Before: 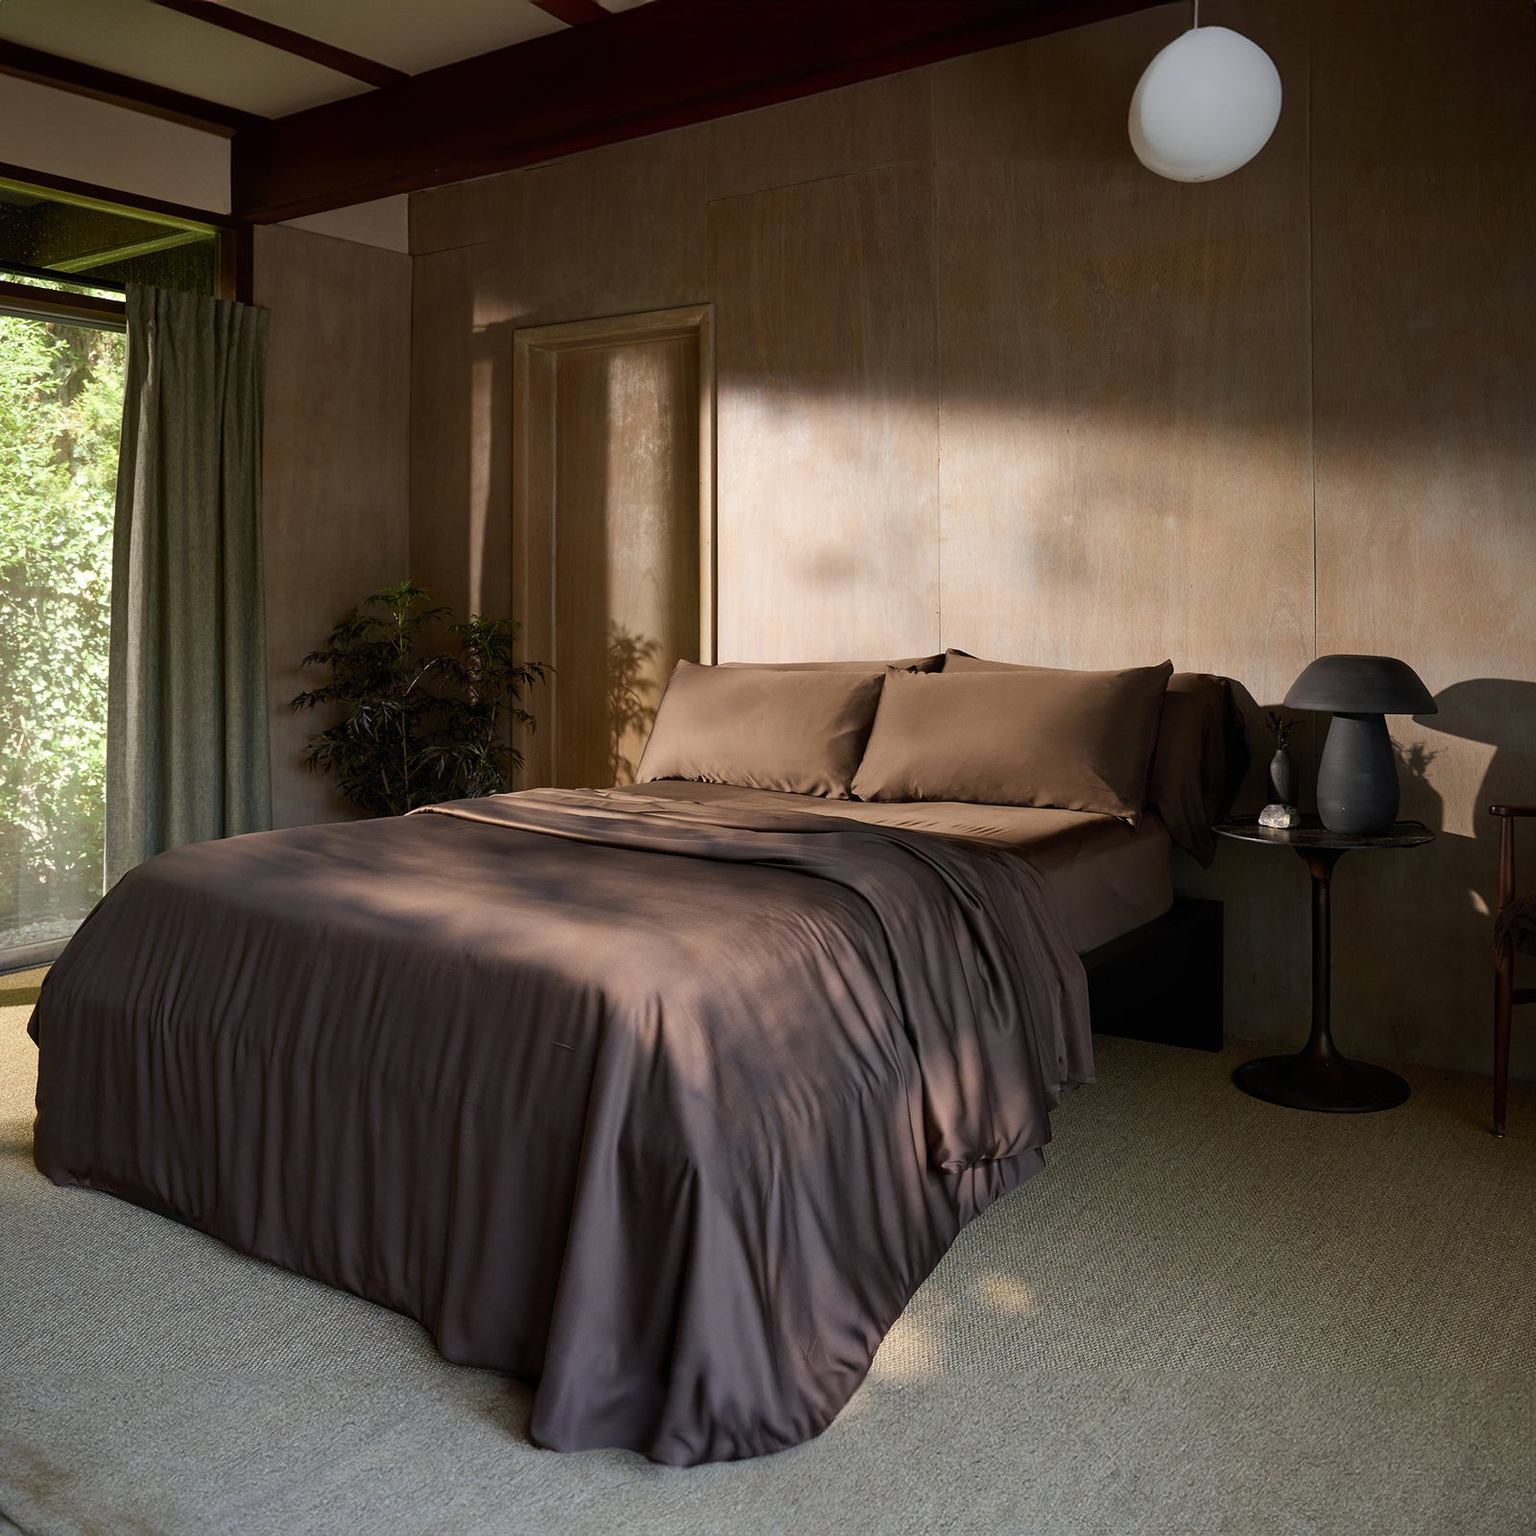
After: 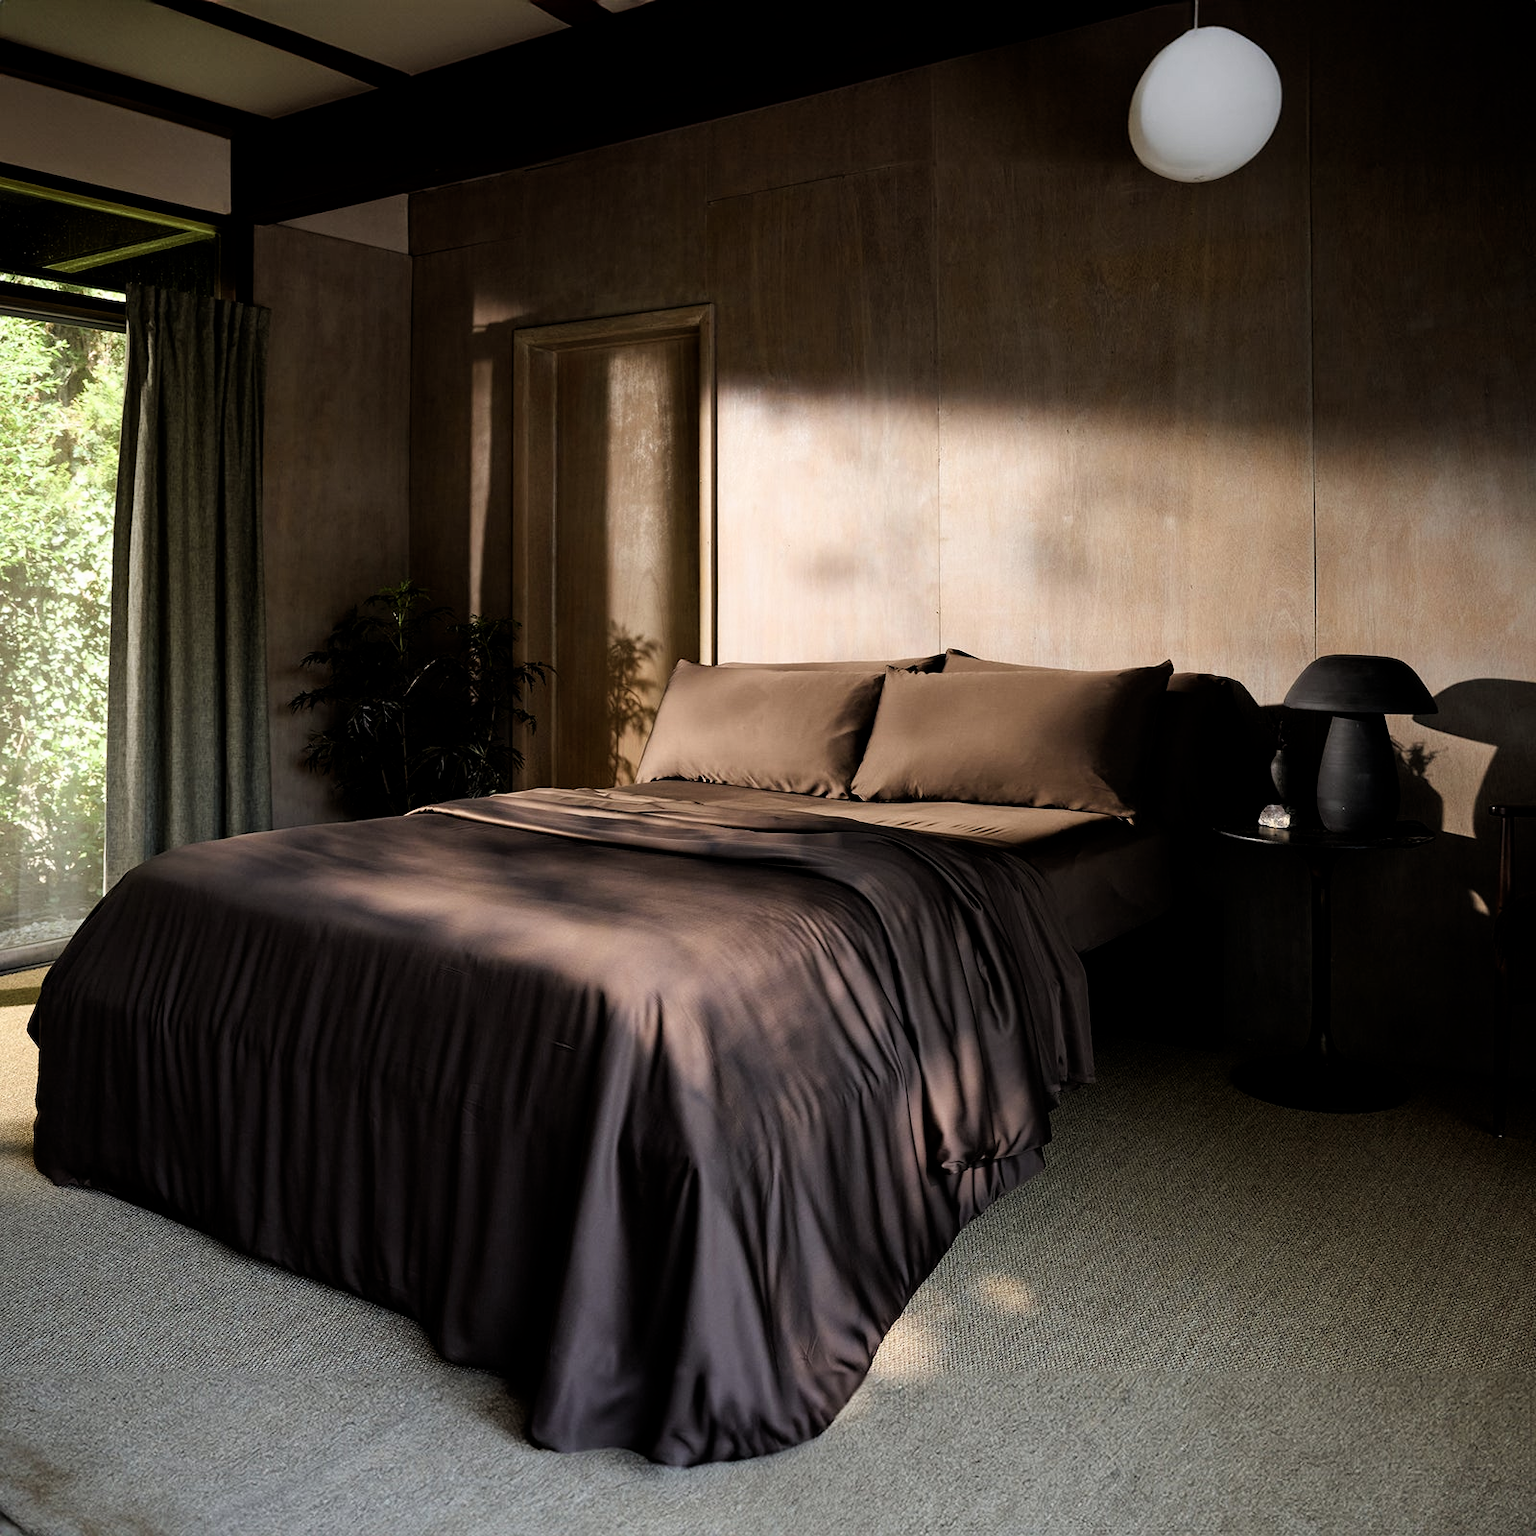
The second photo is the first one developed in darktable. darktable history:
filmic rgb: black relative exposure -8.69 EV, white relative exposure 2.67 EV, threshold 3.06 EV, target black luminance 0%, target white luminance 99.937%, hardness 6.26, latitude 75.18%, contrast 1.315, highlights saturation mix -4.51%, enable highlight reconstruction true
